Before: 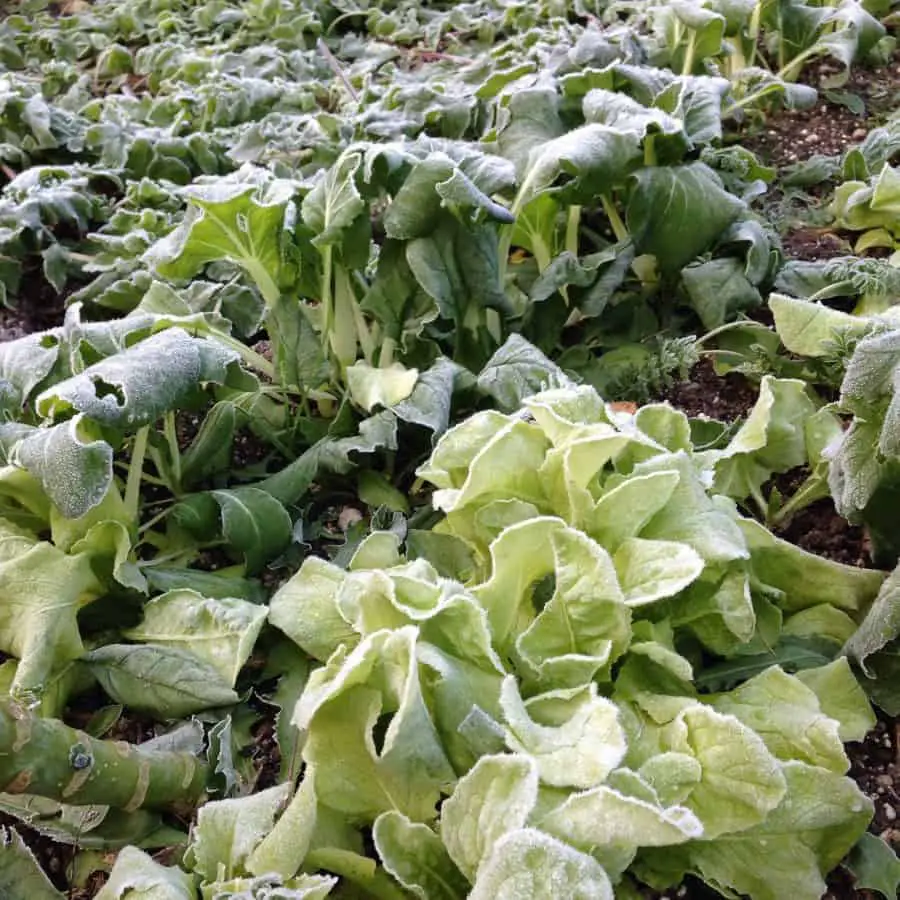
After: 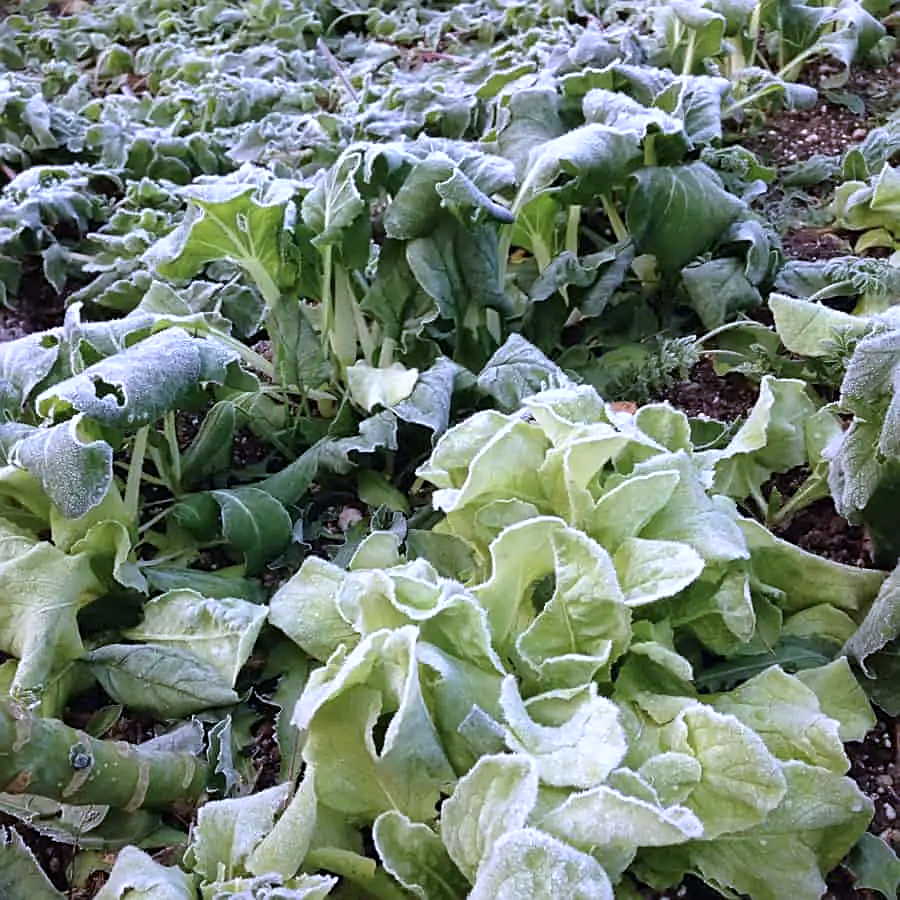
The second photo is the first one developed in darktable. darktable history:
sharpen: on, module defaults
color calibration: illuminant as shot in camera, x 0.377, y 0.393, temperature 4203.78 K
